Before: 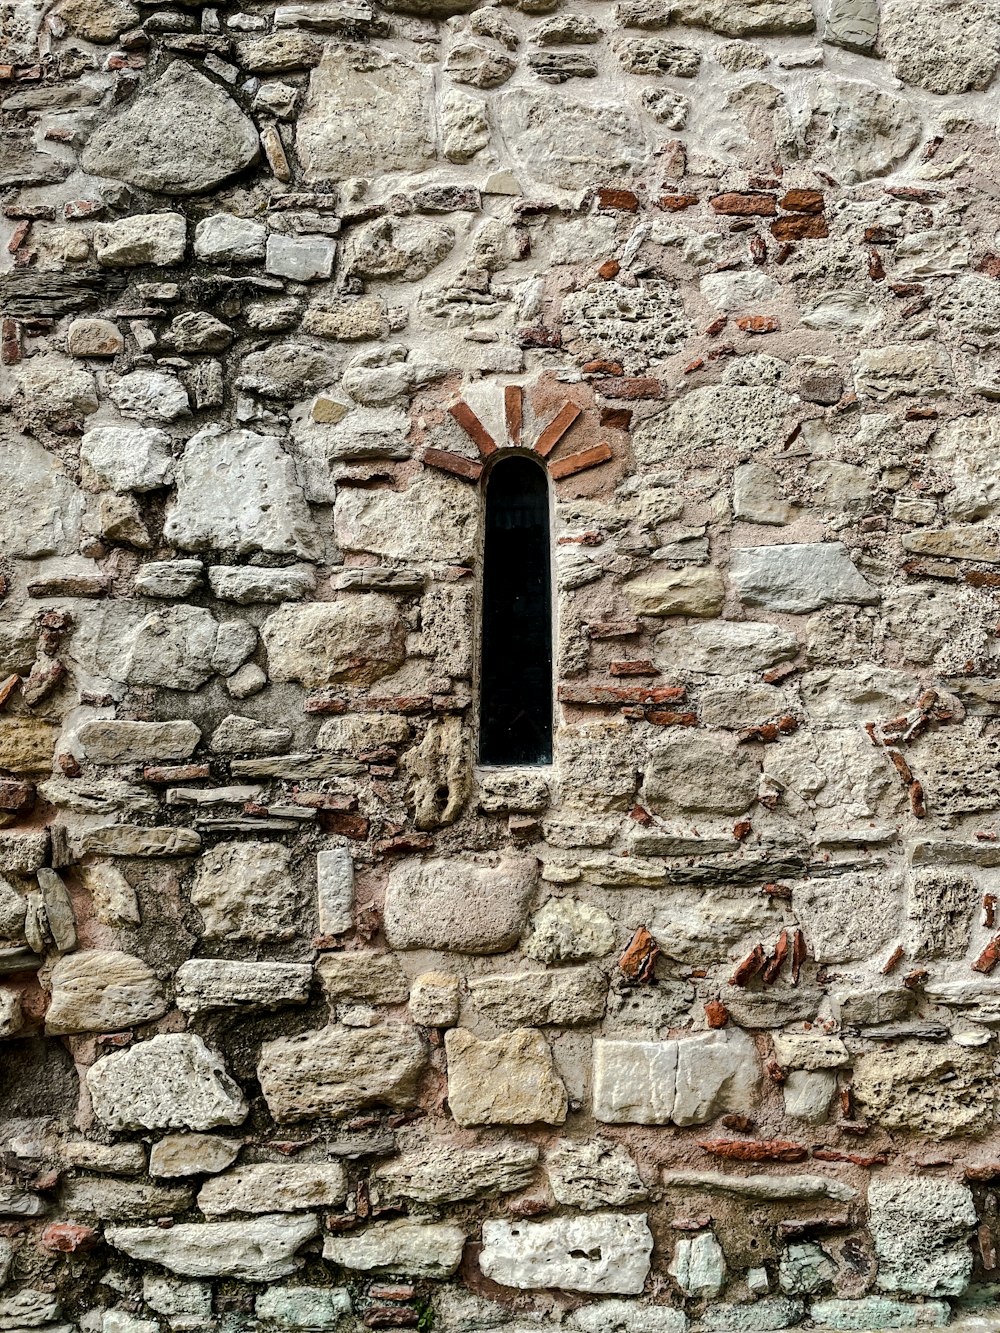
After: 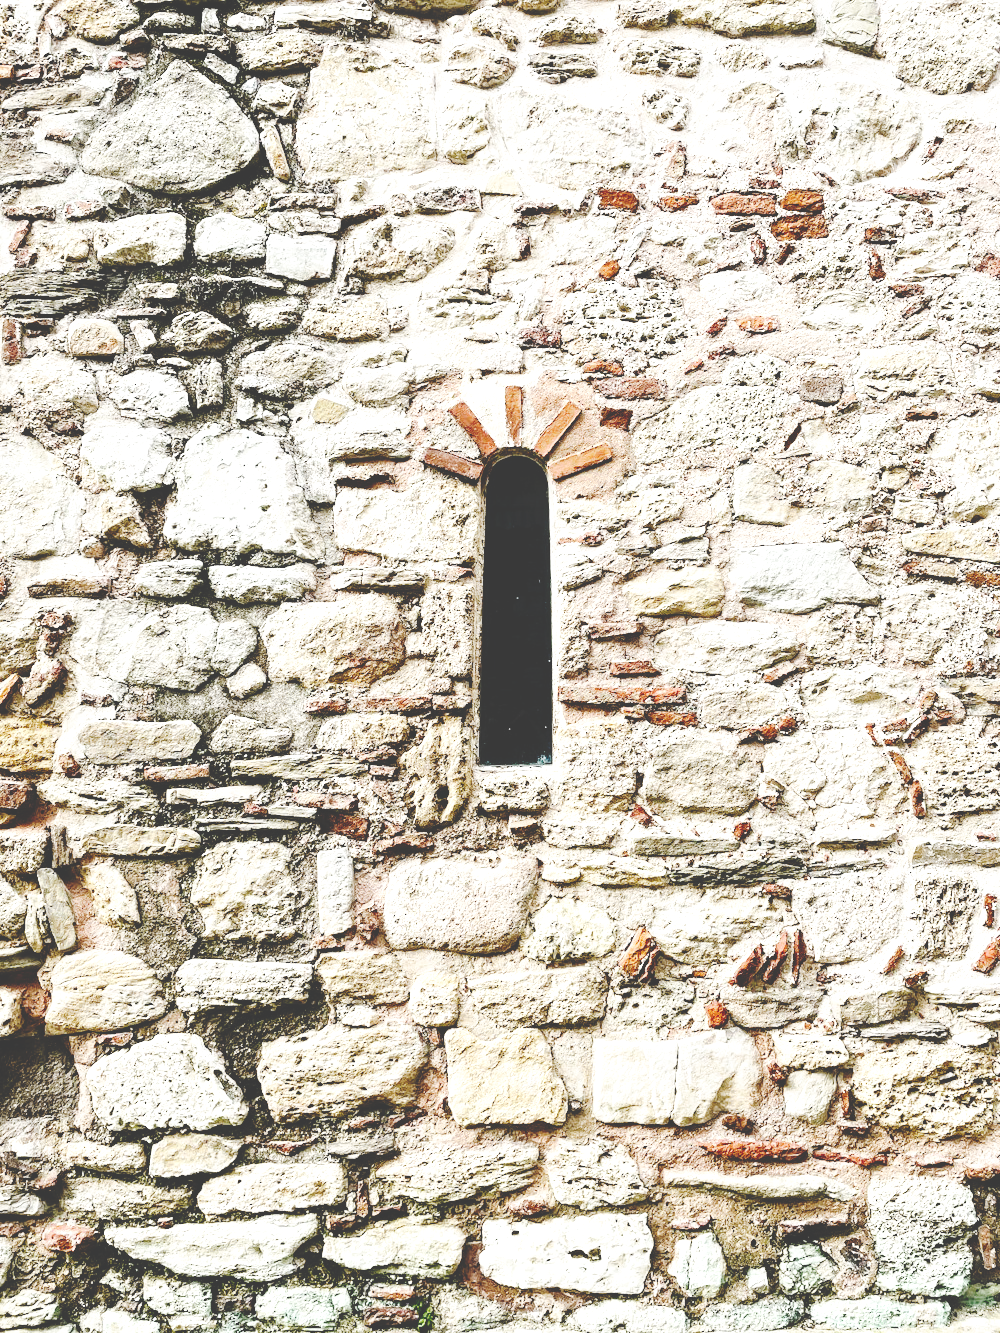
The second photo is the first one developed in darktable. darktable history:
tone curve: curves: ch0 [(0, 0) (0.003, 0.241) (0.011, 0.241) (0.025, 0.242) (0.044, 0.246) (0.069, 0.25) (0.1, 0.251) (0.136, 0.256) (0.177, 0.275) (0.224, 0.293) (0.277, 0.326) (0.335, 0.38) (0.399, 0.449) (0.468, 0.525) (0.543, 0.606) (0.623, 0.683) (0.709, 0.751) (0.801, 0.824) (0.898, 0.871) (1, 1)], preserve colors none
exposure: black level correction 0, exposure 1.001 EV, compensate highlight preservation false
base curve: curves: ch0 [(0, 0) (0.028, 0.03) (0.121, 0.232) (0.46, 0.748) (0.859, 0.968) (1, 1)], exposure shift 0.01, preserve colors none
color zones: curves: ch0 [(0.068, 0.464) (0.25, 0.5) (0.48, 0.508) (0.75, 0.536) (0.886, 0.476) (0.967, 0.456)]; ch1 [(0.066, 0.456) (0.25, 0.5) (0.616, 0.508) (0.746, 0.56) (0.934, 0.444)]
